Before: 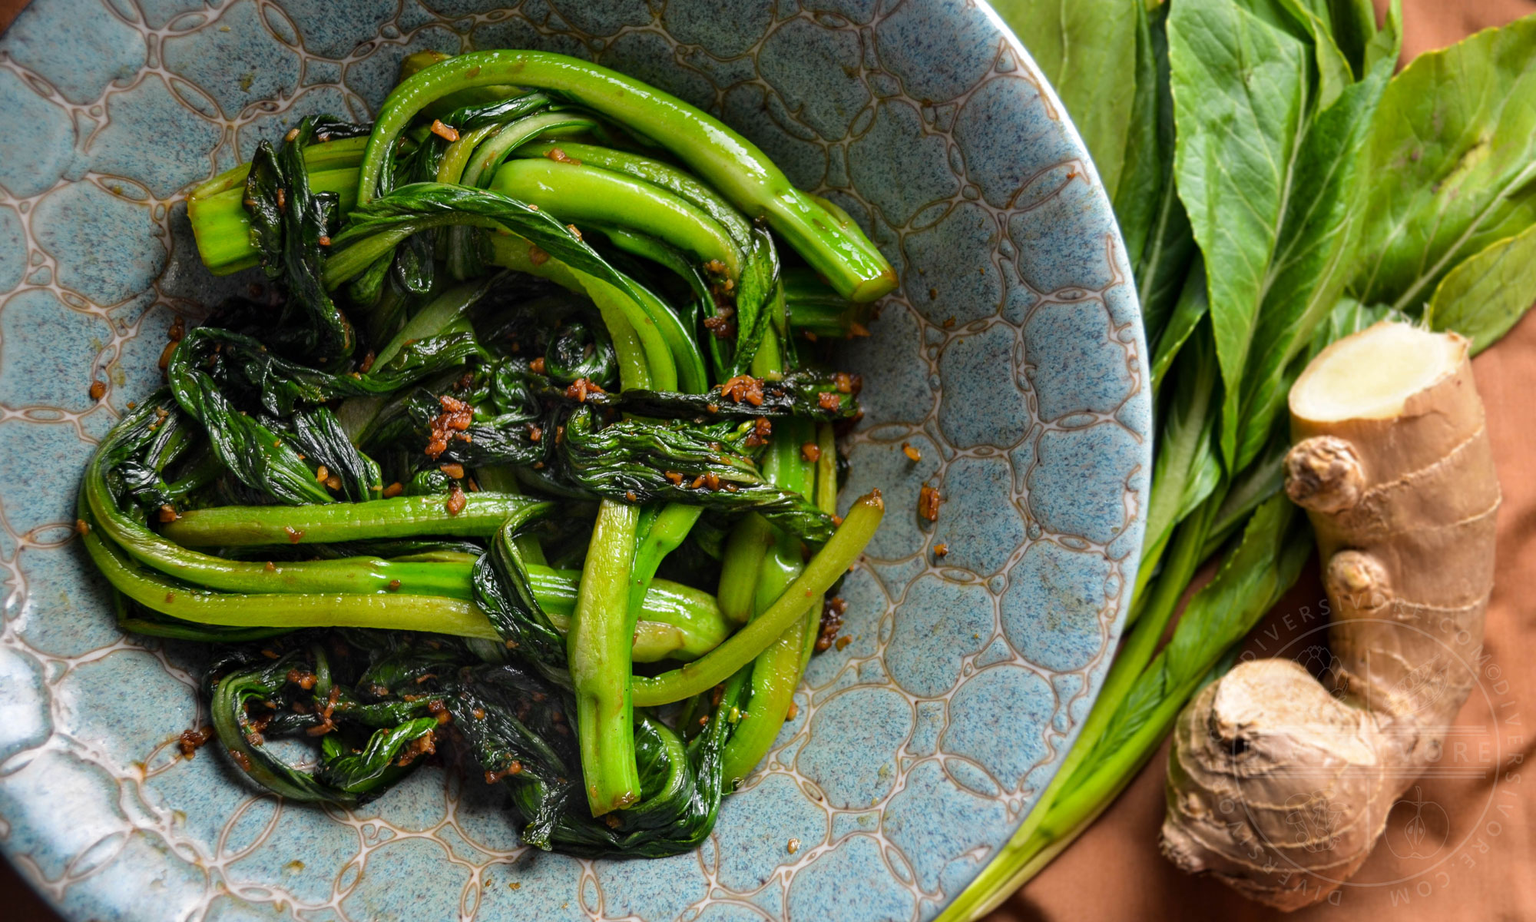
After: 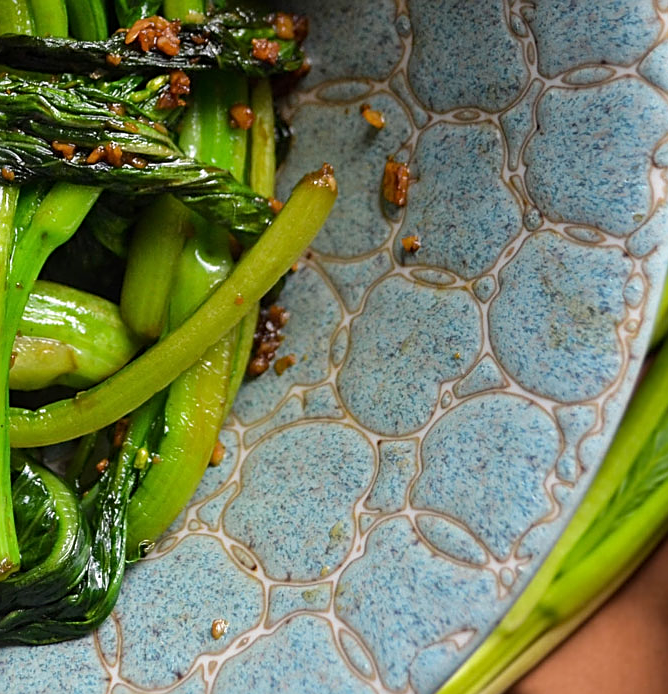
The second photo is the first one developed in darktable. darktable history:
sharpen: on, module defaults
tone equalizer: edges refinement/feathering 500, mask exposure compensation -1.57 EV, preserve details no
crop: left 40.707%, top 39.373%, right 25.87%, bottom 2.733%
